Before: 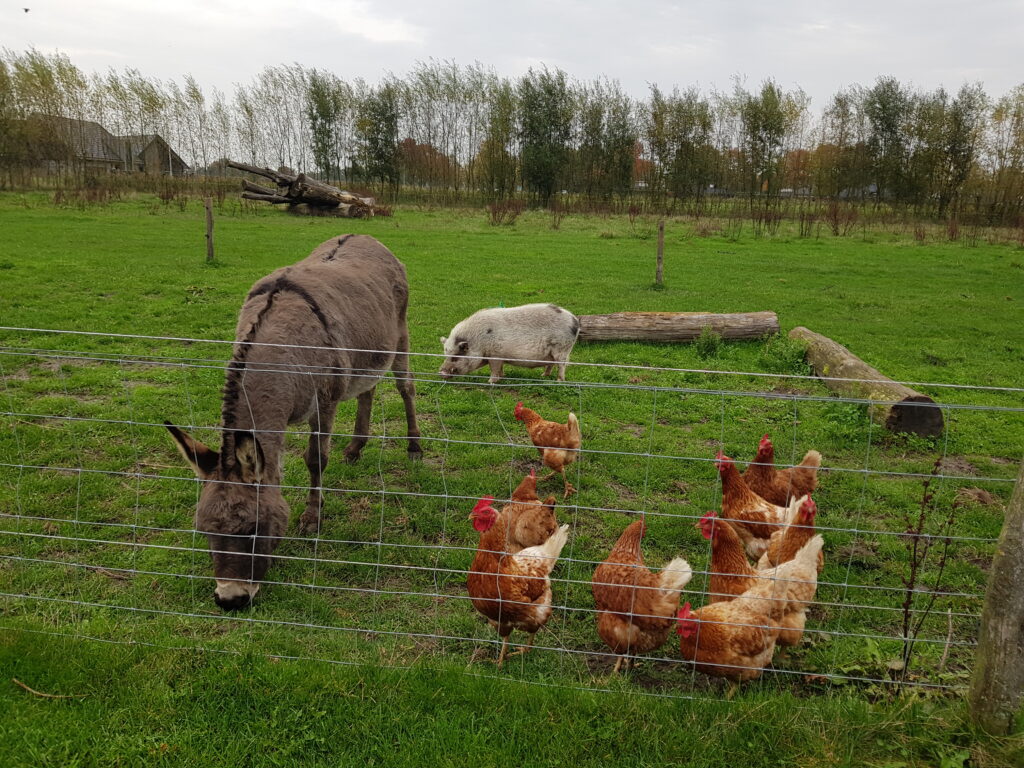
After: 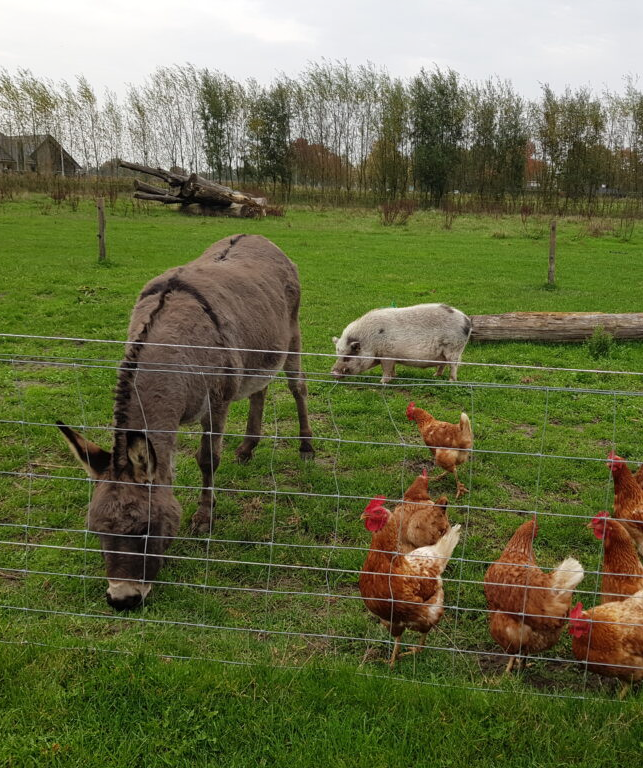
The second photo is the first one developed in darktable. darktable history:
crop: left 10.644%, right 26.528%
white balance: red 1, blue 1
shadows and highlights: shadows 0, highlights 40
